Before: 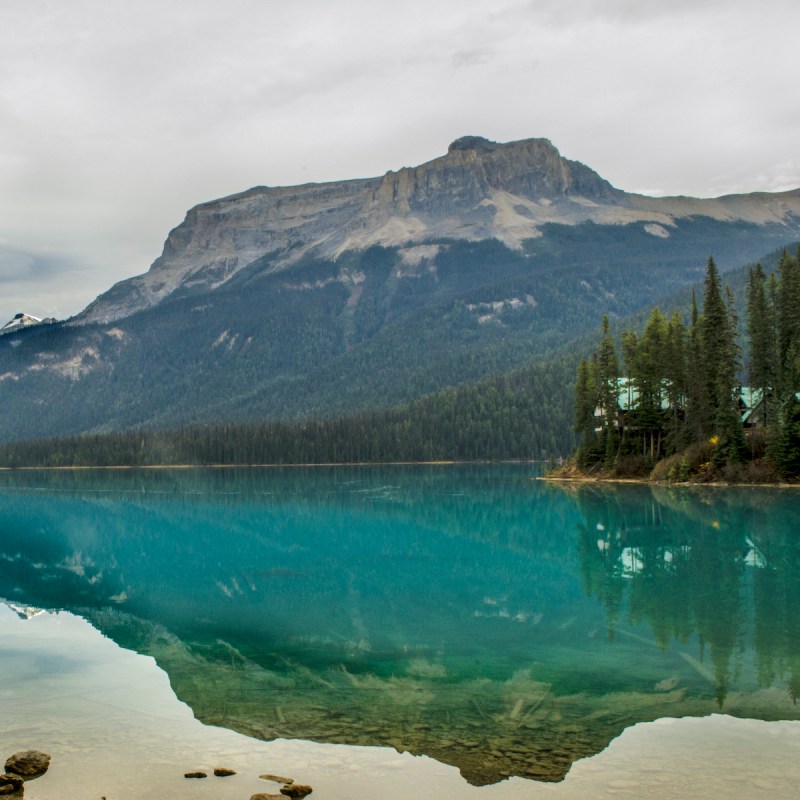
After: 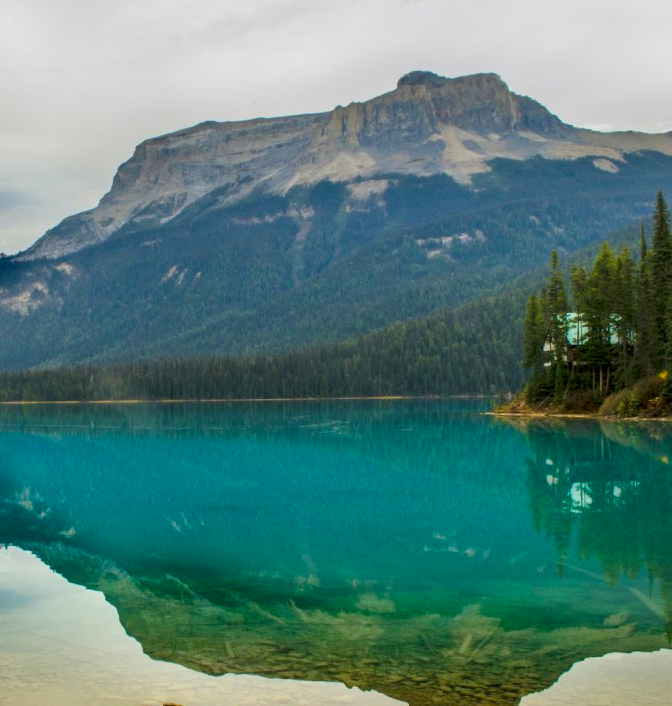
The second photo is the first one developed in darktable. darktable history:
crop: left 6.446%, top 8.188%, right 9.538%, bottom 3.548%
color correction: saturation 1.34
